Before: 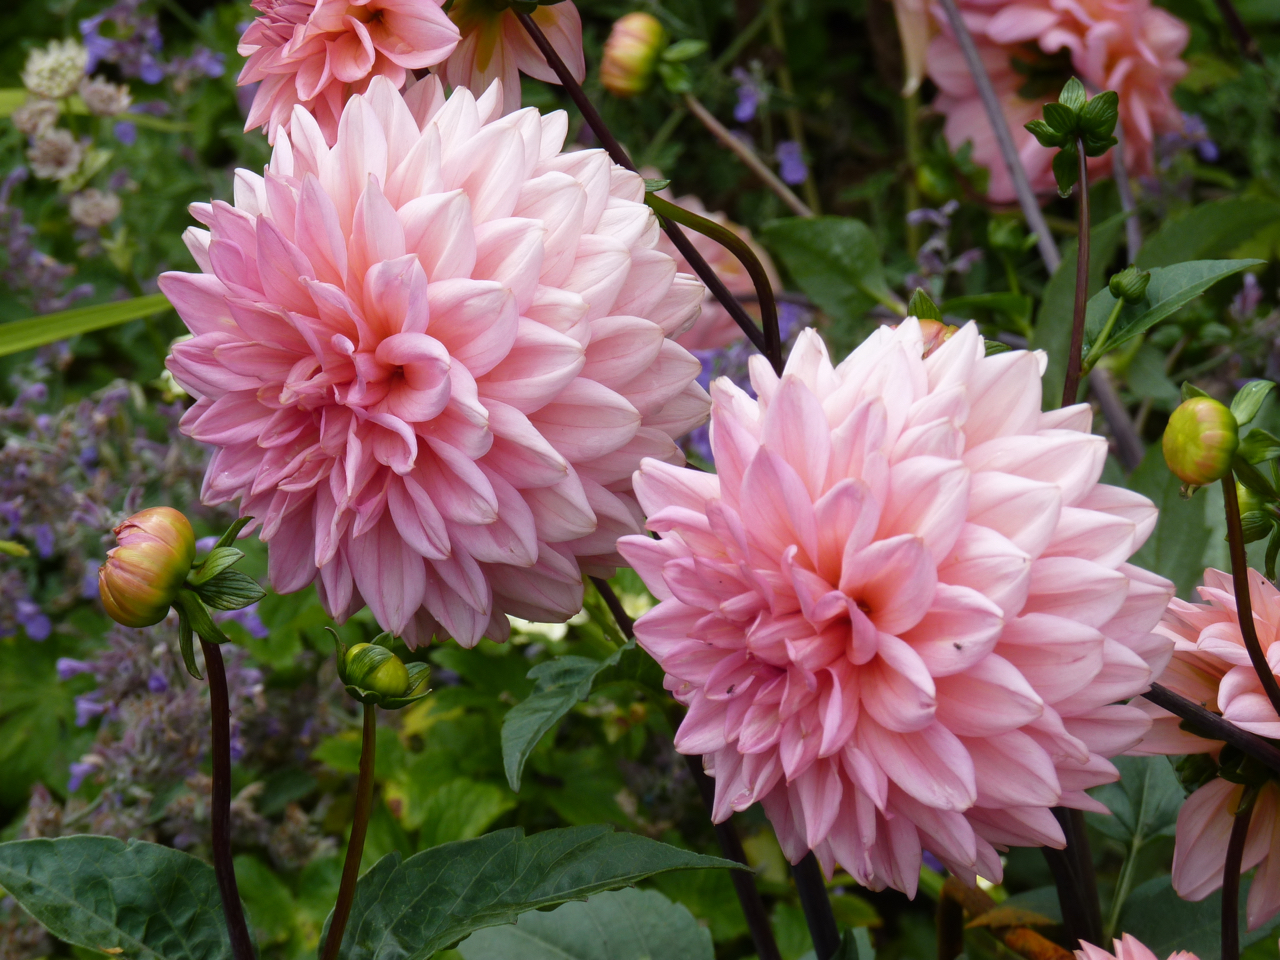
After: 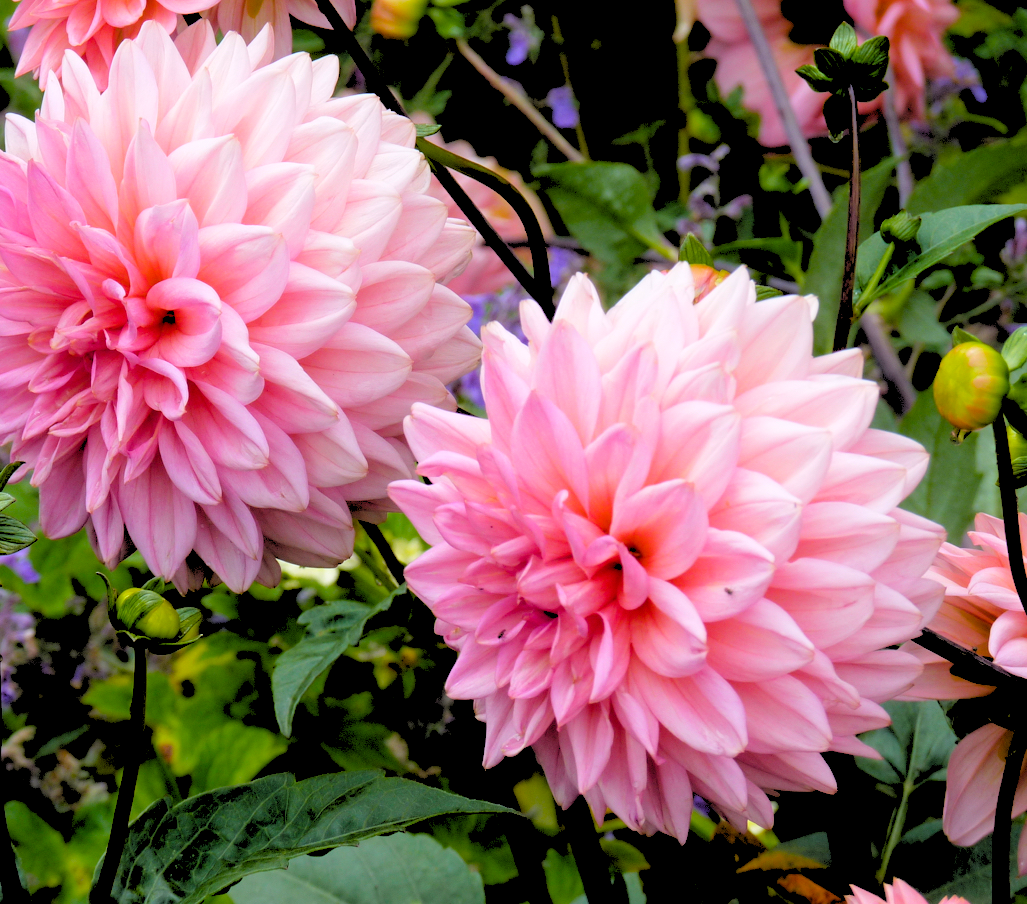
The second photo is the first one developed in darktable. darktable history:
crop and rotate: left 17.959%, top 5.771%, right 1.742%
color balance rgb: perceptual saturation grading › global saturation 20%, global vibrance 20%
rgb levels: levels [[0.027, 0.429, 0.996], [0, 0.5, 1], [0, 0.5, 1]]
